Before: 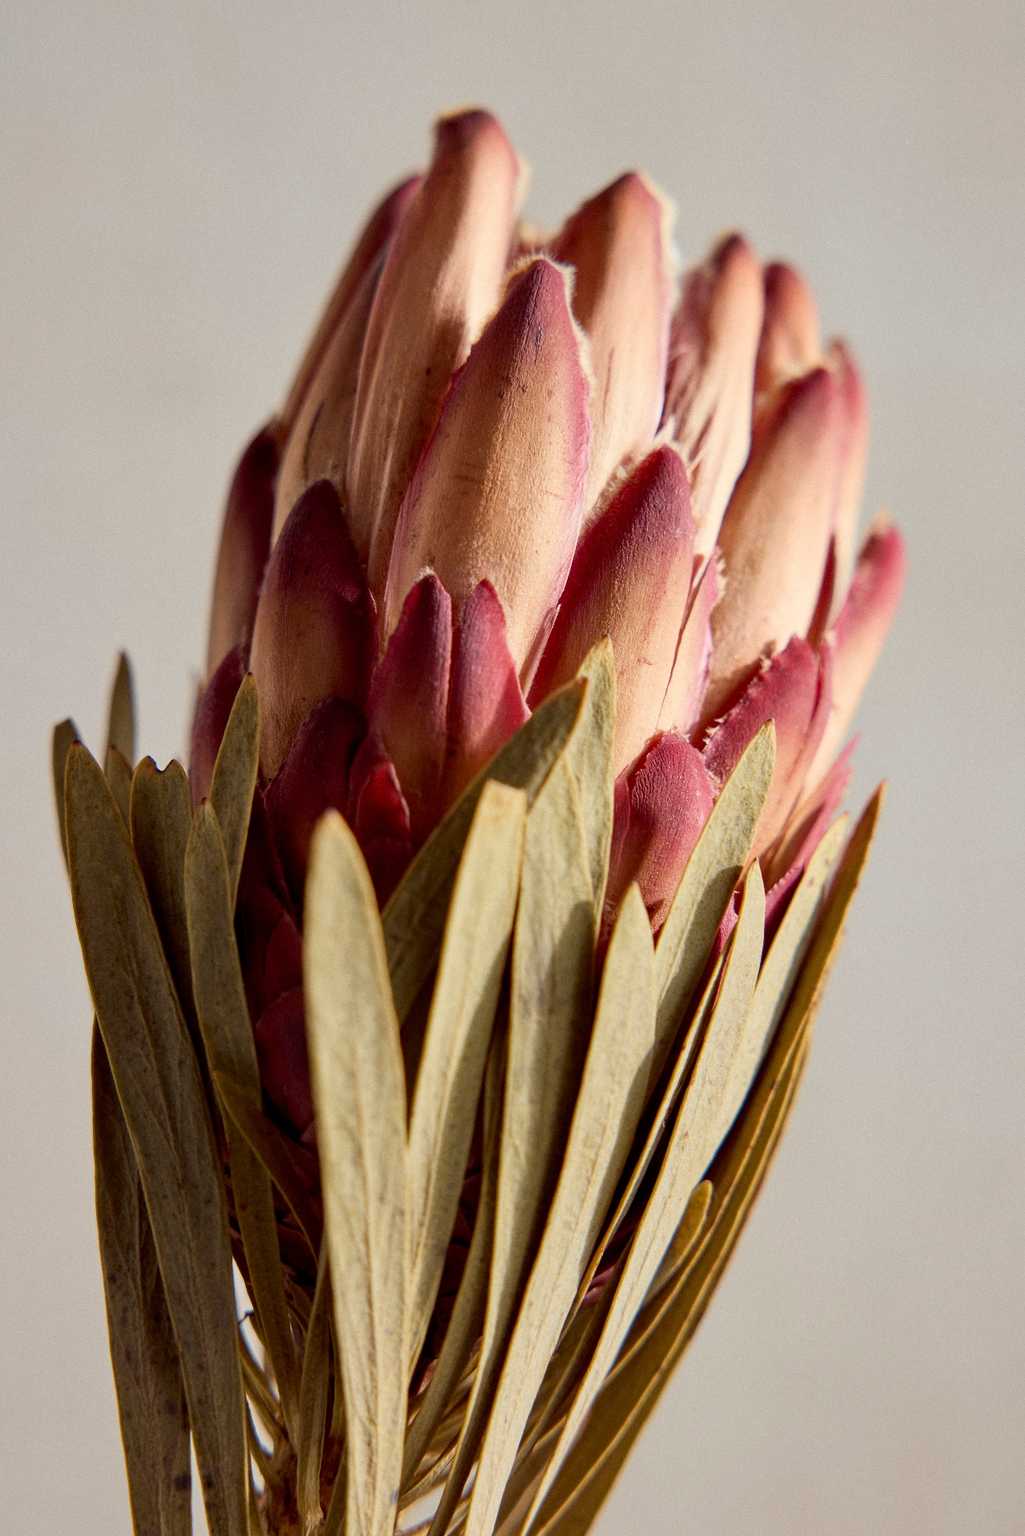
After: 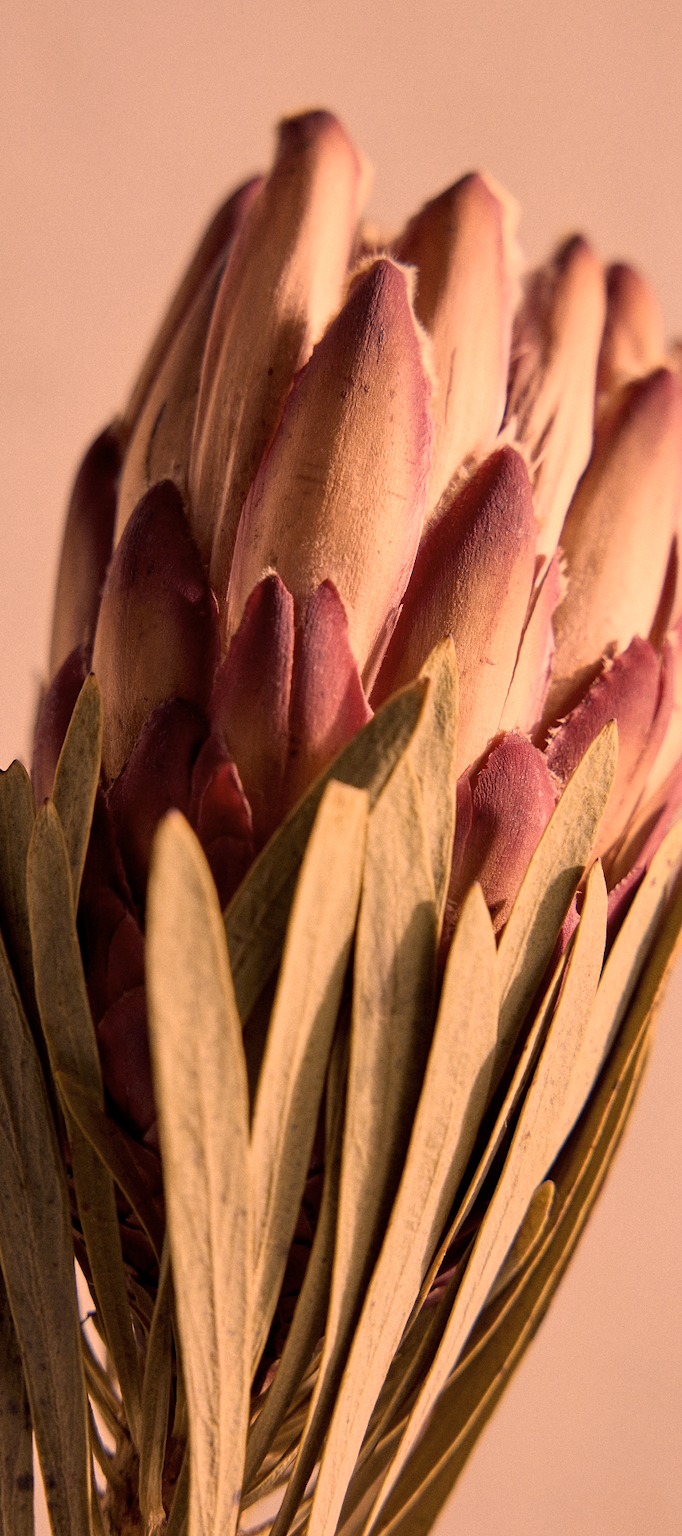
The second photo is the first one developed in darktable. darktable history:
white balance: red 0.978, blue 0.999
color correction: highlights a* 40, highlights b* 40, saturation 0.69
crop: left 15.419%, right 17.914%
